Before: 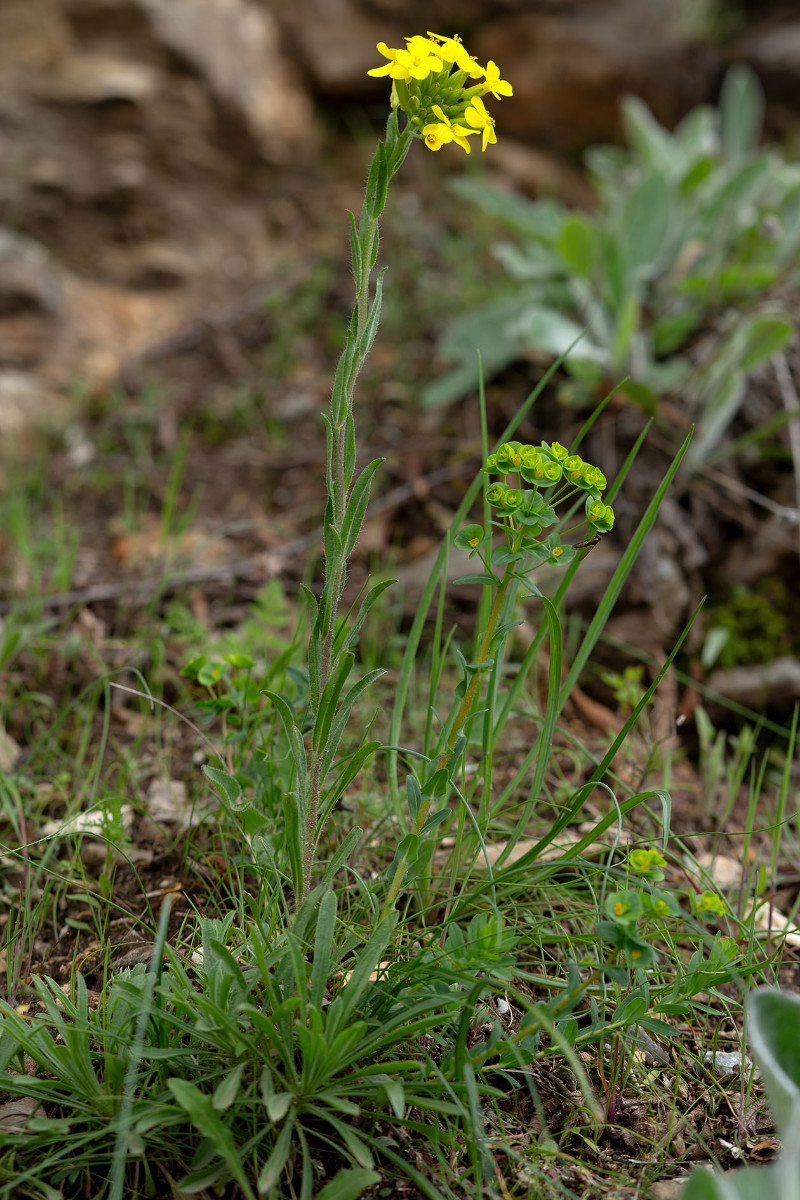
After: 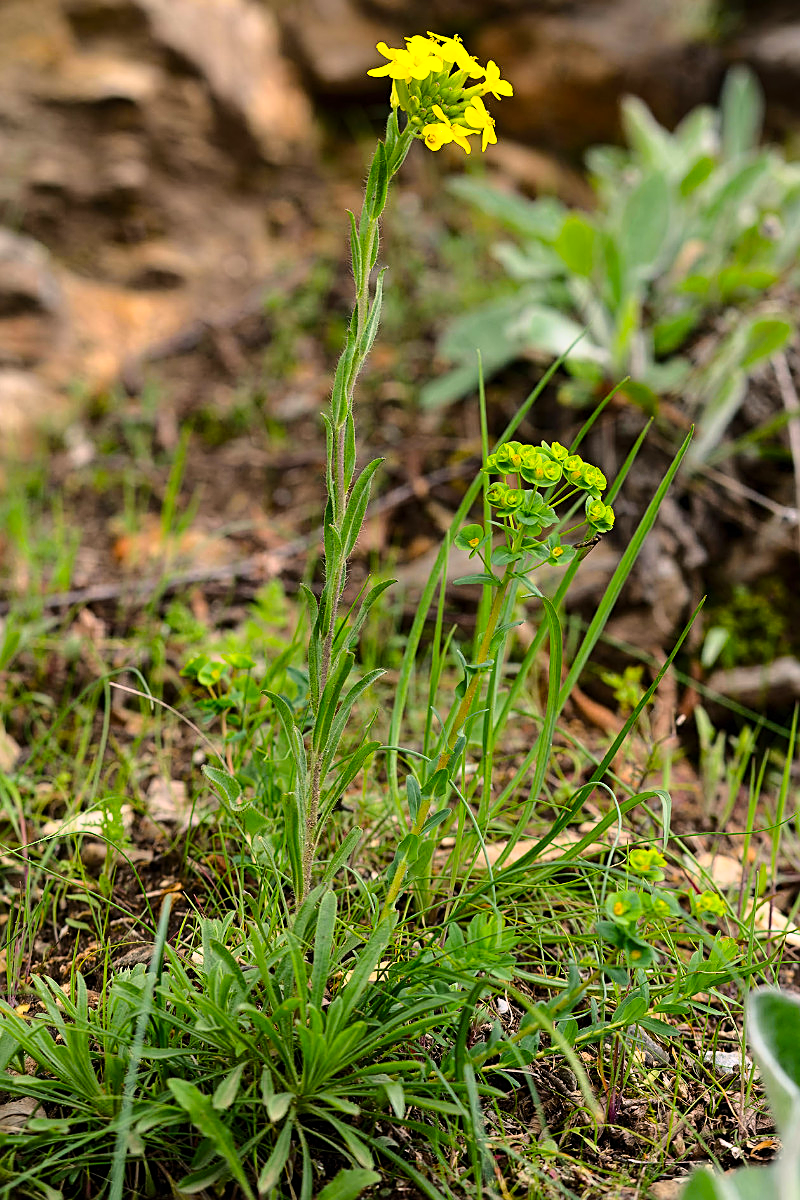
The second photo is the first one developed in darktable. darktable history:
color balance rgb: highlights gain › chroma 2.333%, highlights gain › hue 37.9°, linear chroma grading › global chroma 9.056%, perceptual saturation grading › global saturation 17.505%
base curve: curves: ch0 [(0, 0) (0.028, 0.03) (0.121, 0.232) (0.46, 0.748) (0.859, 0.968) (1, 1)]
sharpen: on, module defaults
